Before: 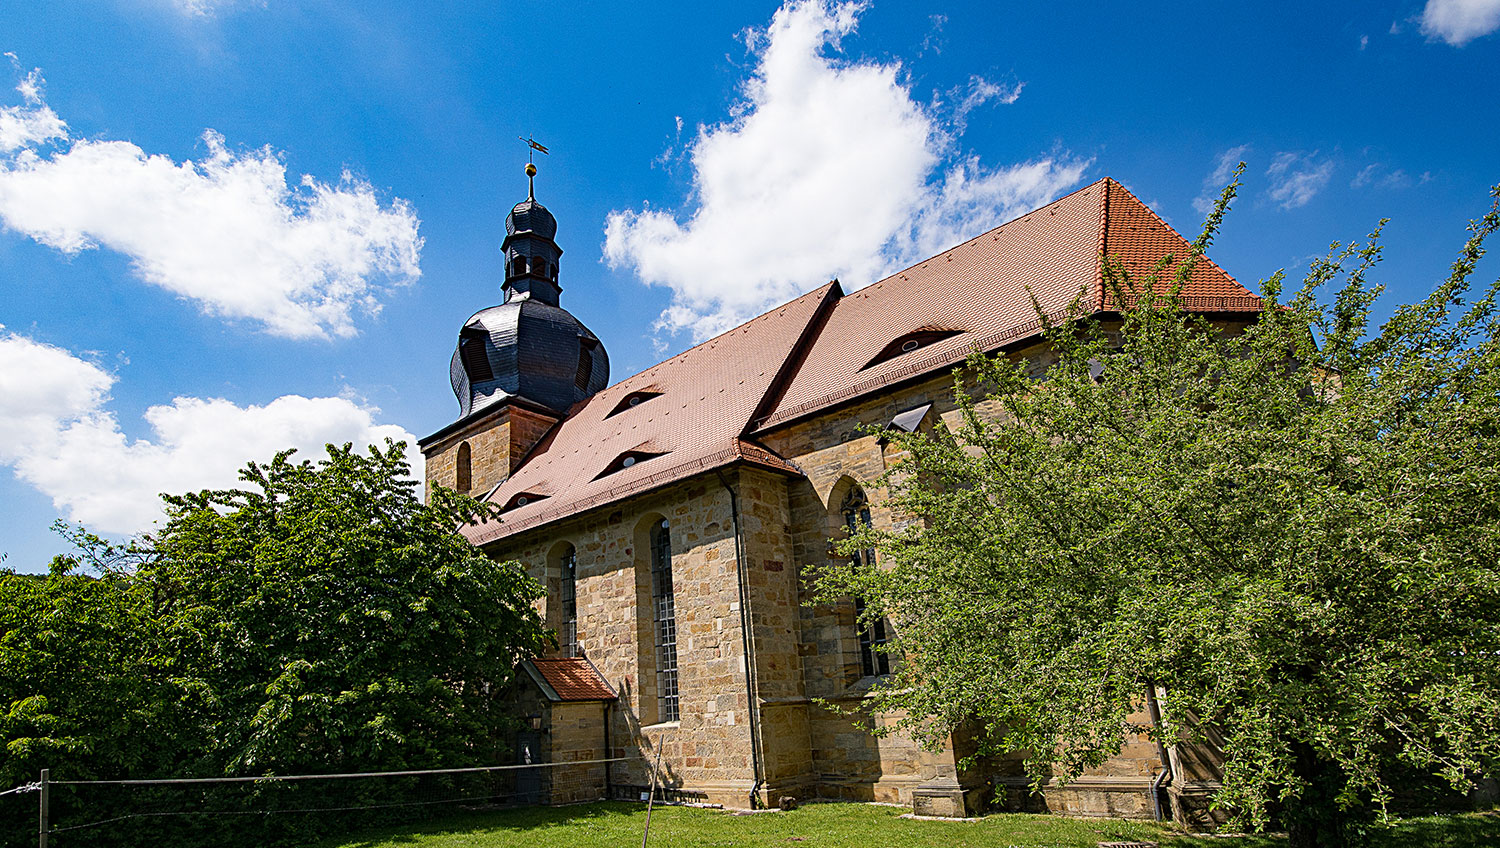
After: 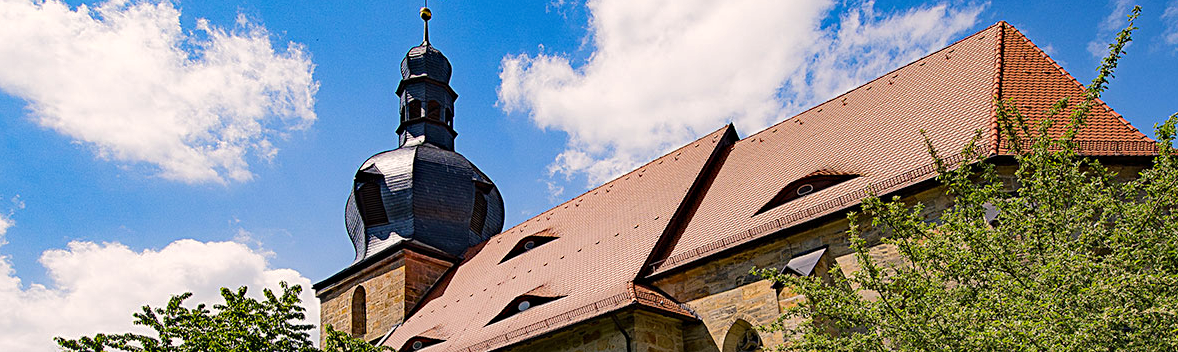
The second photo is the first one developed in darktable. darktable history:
crop: left 7.036%, top 18.398%, right 14.379%, bottom 40.043%
haze removal: compatibility mode true, adaptive false
base curve: curves: ch0 [(0, 0) (0.235, 0.266) (0.503, 0.496) (0.786, 0.72) (1, 1)]
color correction: highlights a* 3.84, highlights b* 5.07
